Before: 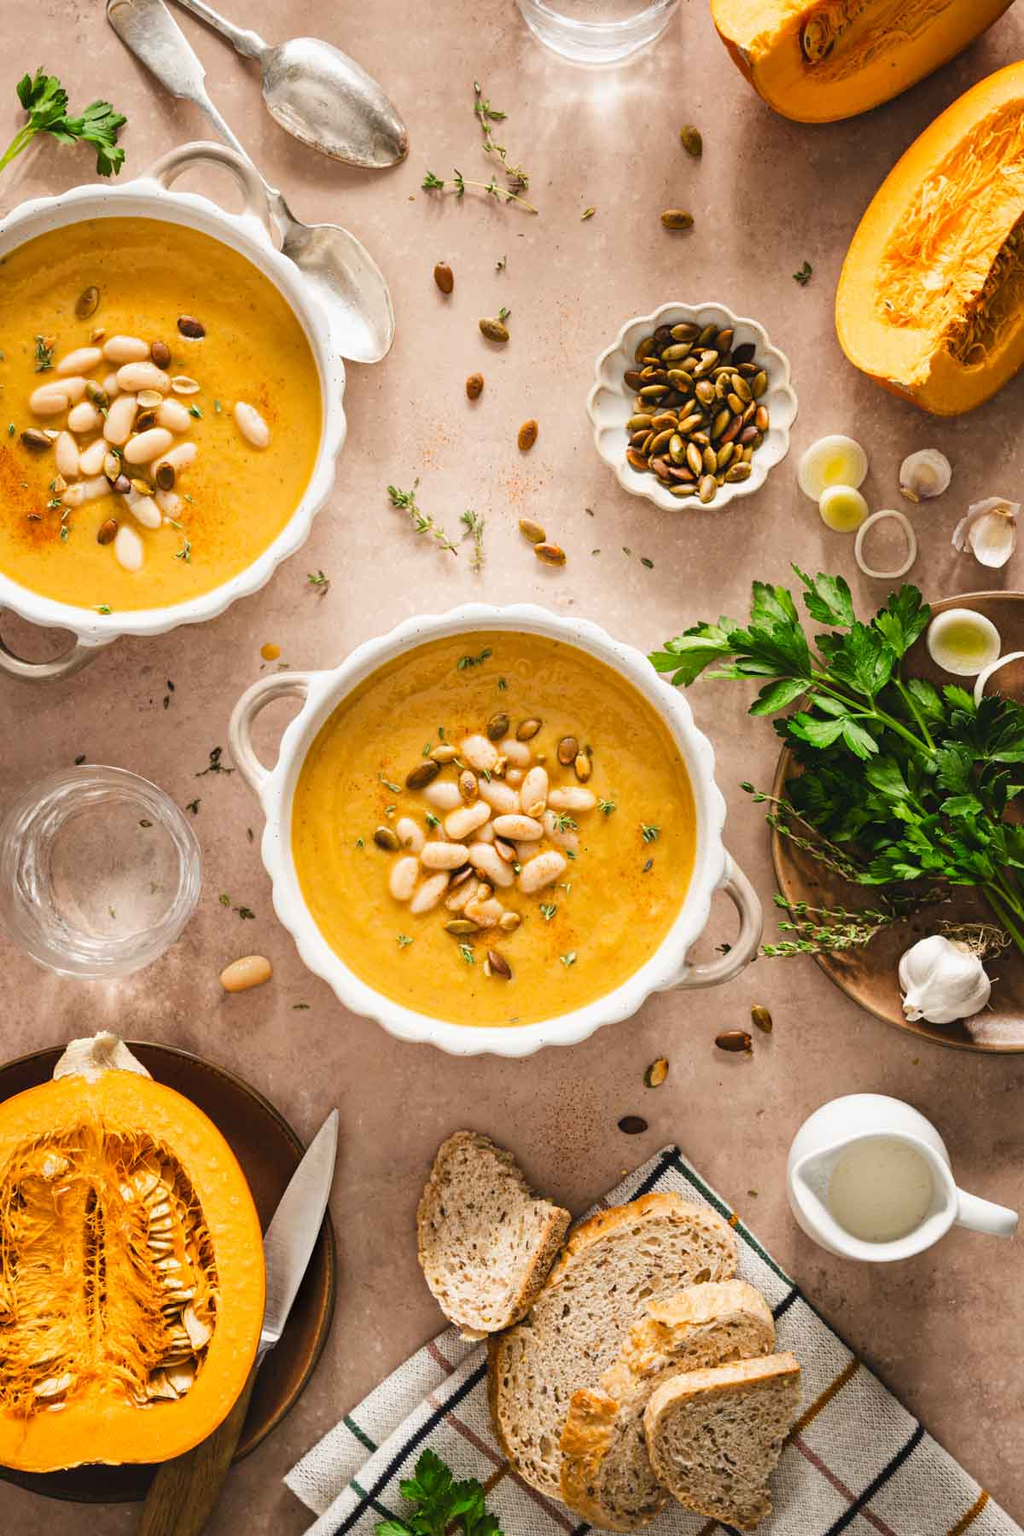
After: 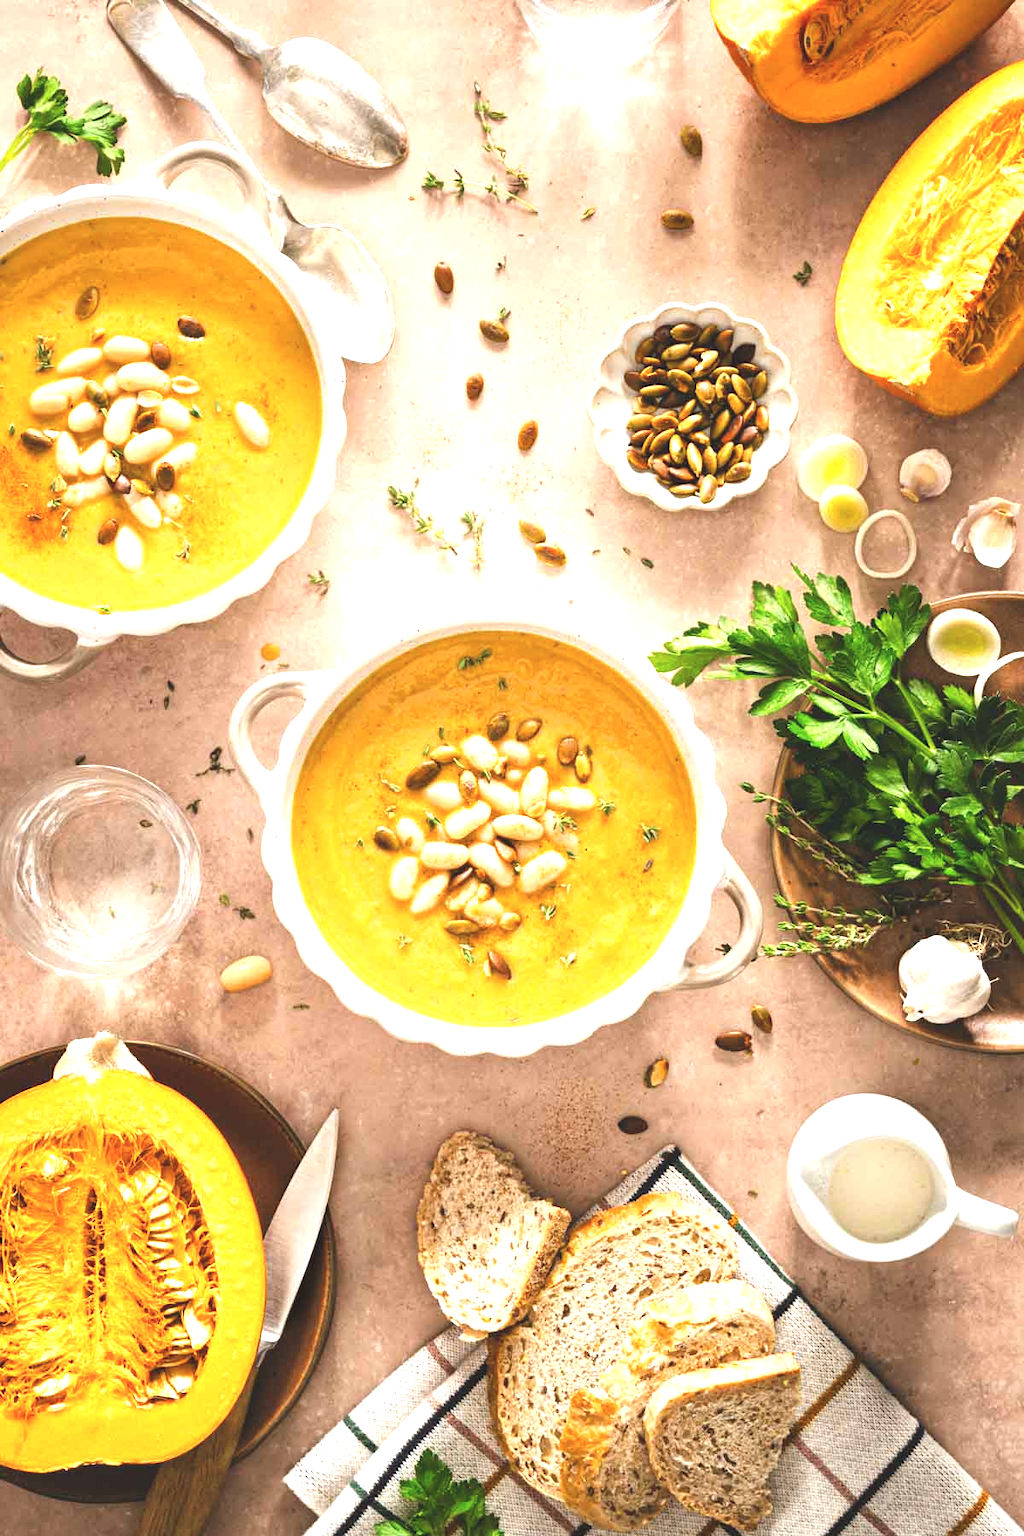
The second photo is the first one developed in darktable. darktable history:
exposure: black level correction -0.005, exposure 1 EV, compensate highlight preservation false
contrast brightness saturation: saturation -0.04
